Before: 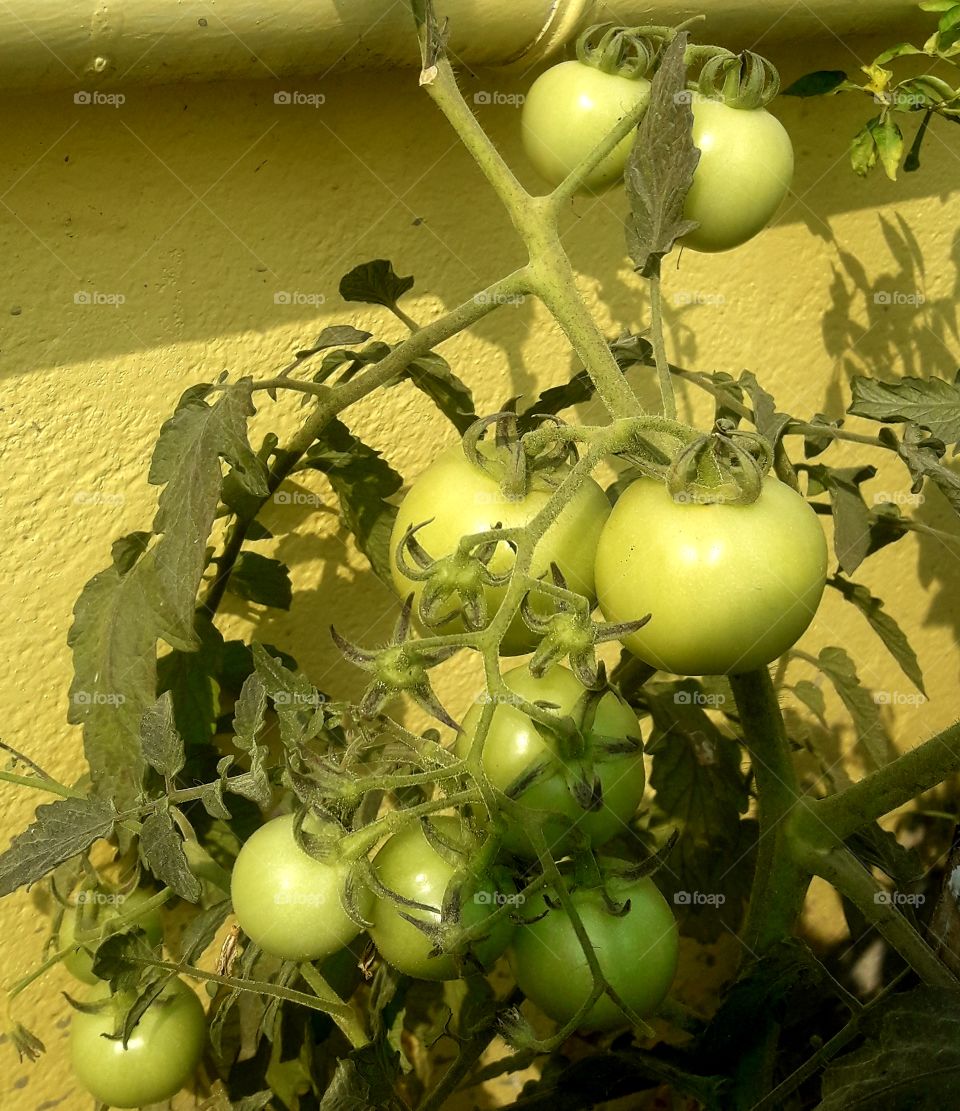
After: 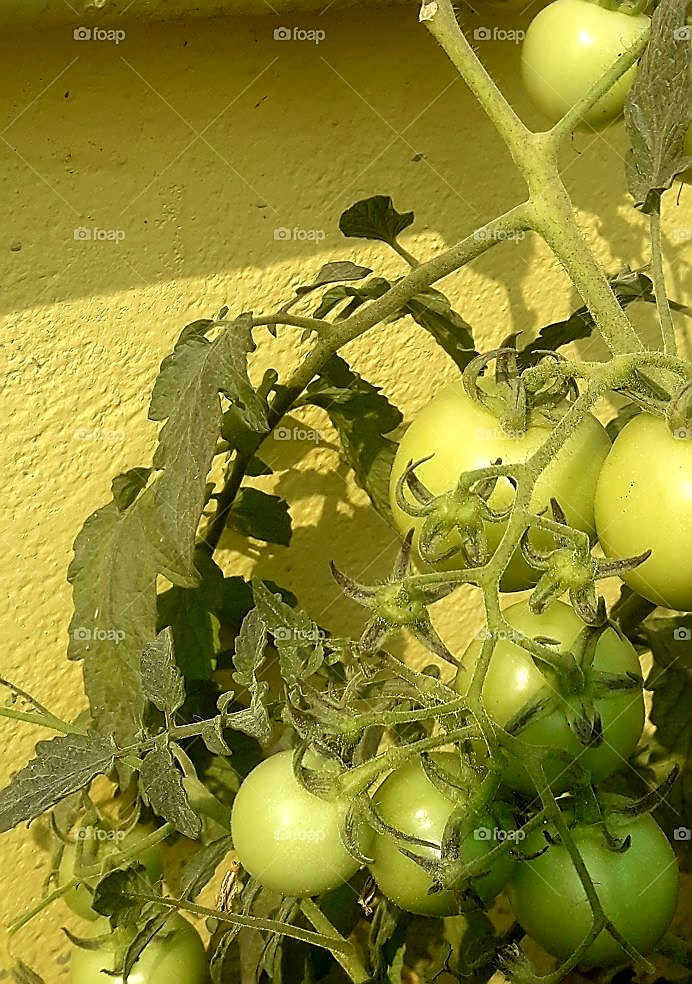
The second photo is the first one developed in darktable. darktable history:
crop: top 5.808%, right 27.835%, bottom 5.533%
levels: white 99.89%, levels [0, 0.478, 1]
sharpen: radius 1.348, amount 1.259, threshold 0.677
